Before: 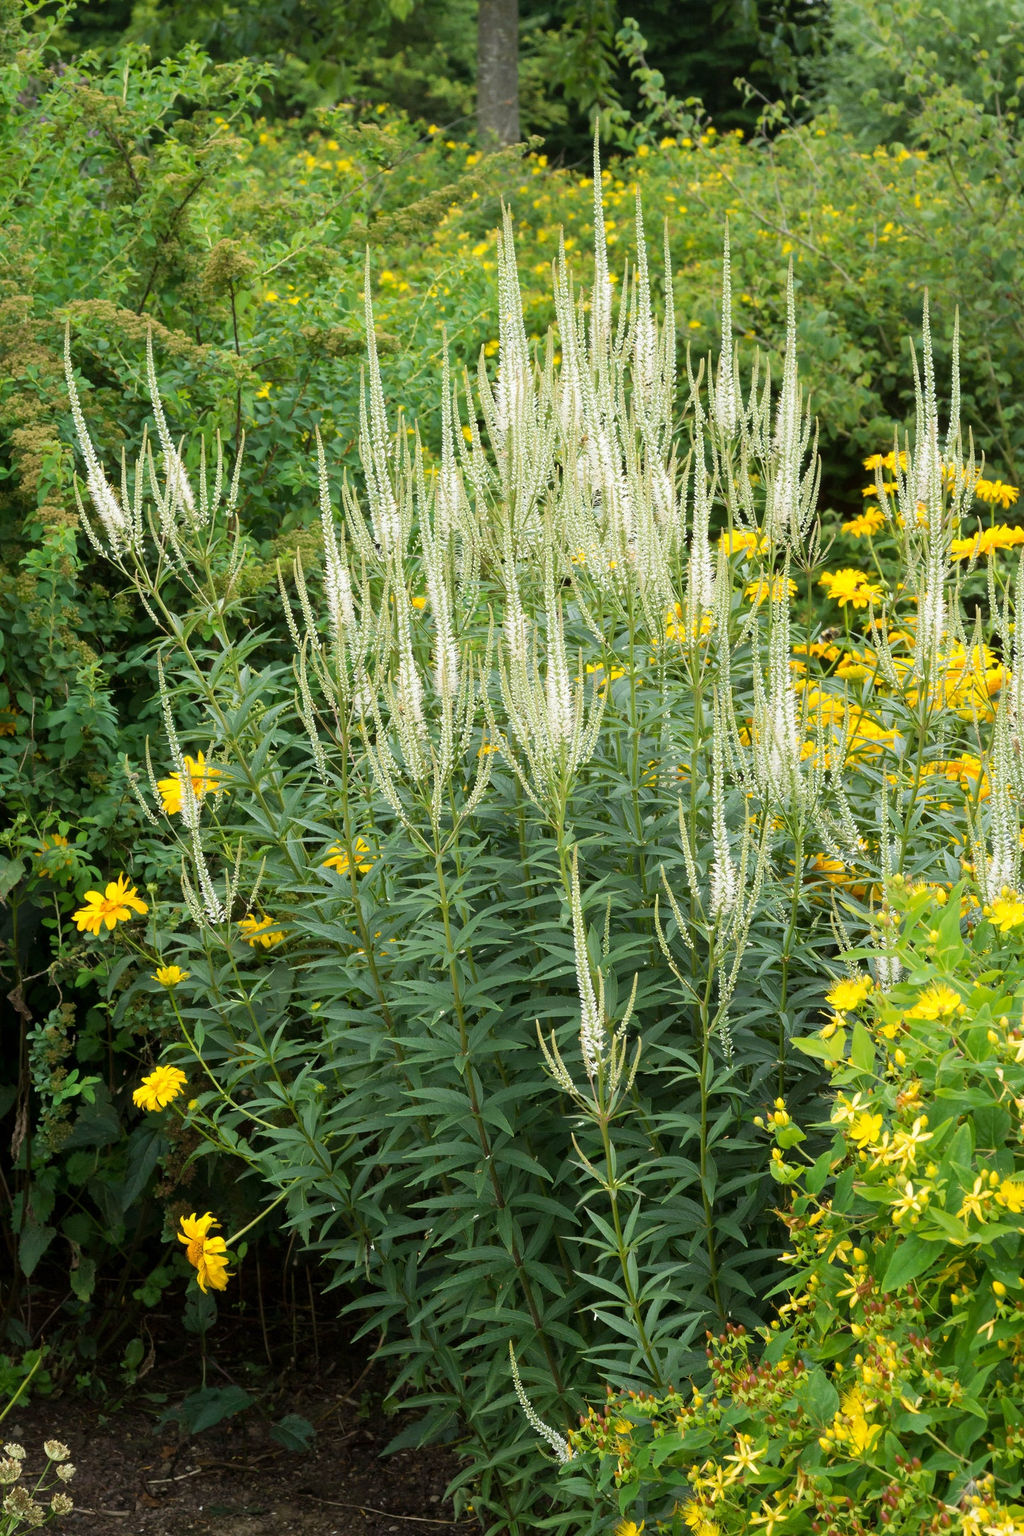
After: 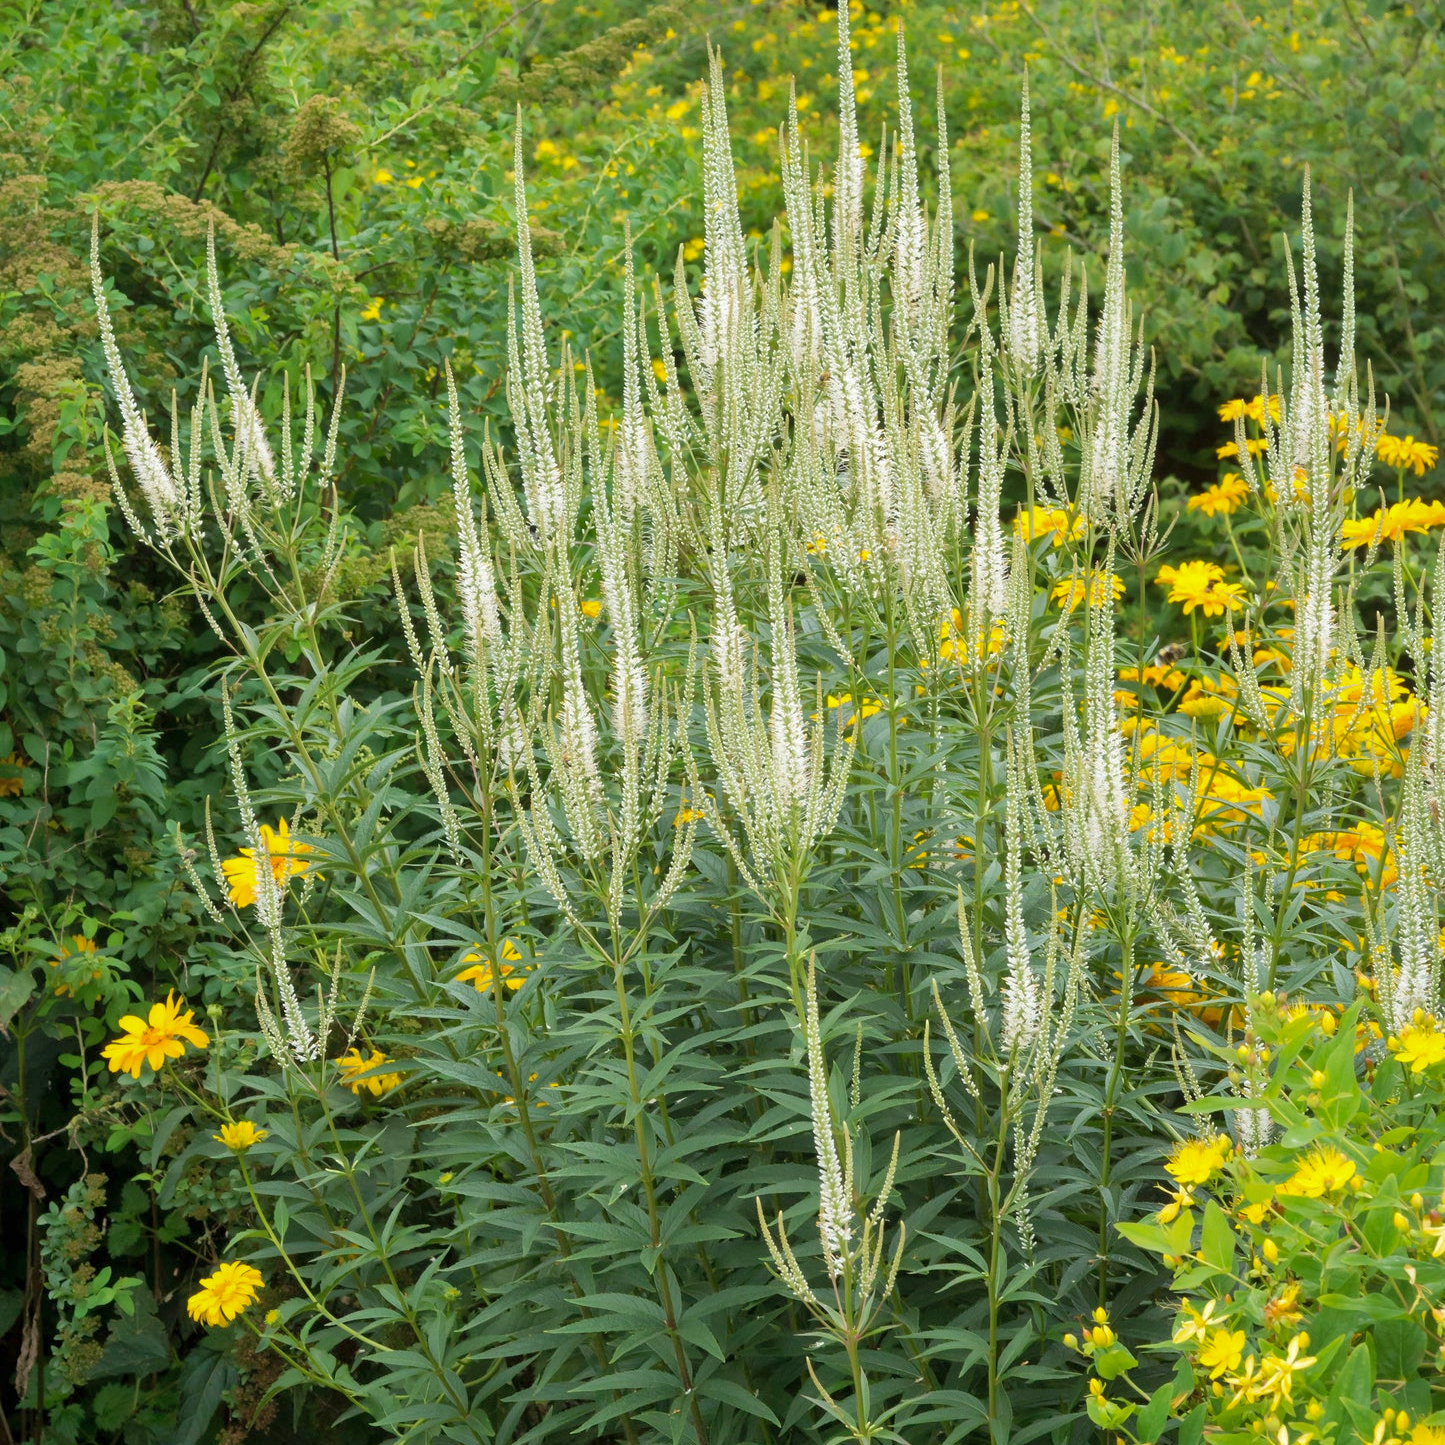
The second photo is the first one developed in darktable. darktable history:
shadows and highlights: on, module defaults
crop: top 11.166%, bottom 22.168%
